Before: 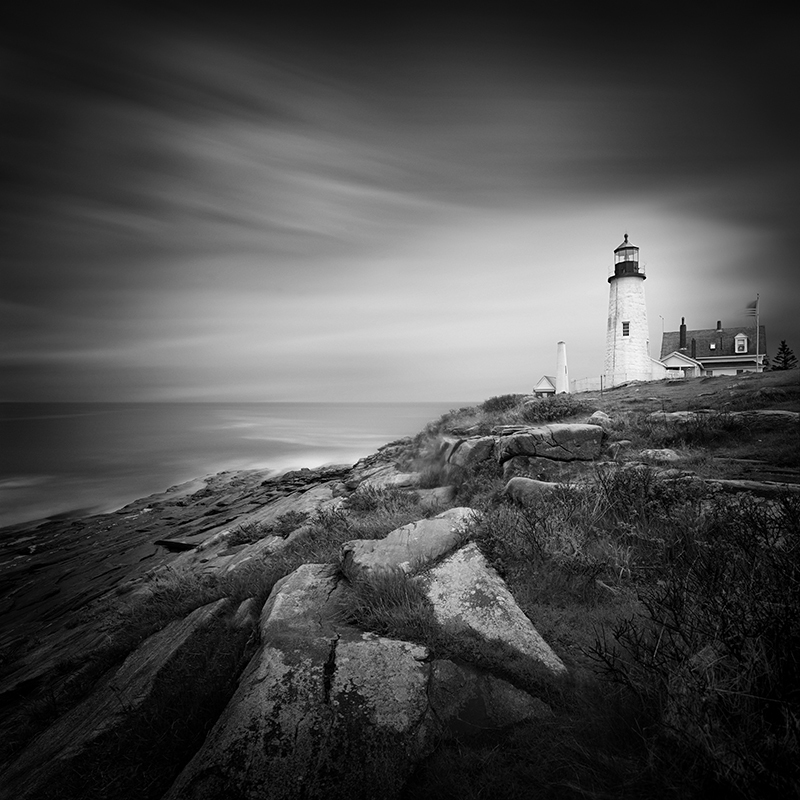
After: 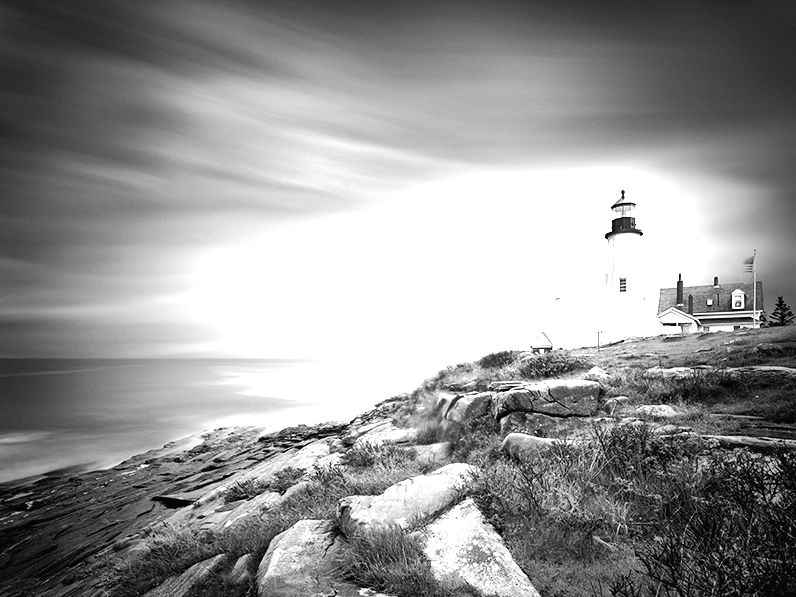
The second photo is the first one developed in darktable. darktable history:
color balance rgb: power › hue 314.74°, perceptual saturation grading › global saturation 4.037%, perceptual brilliance grading › global brilliance 11.707%
local contrast: mode bilateral grid, contrast 14, coarseness 35, detail 105%, midtone range 0.2
crop: left 0.381%, top 5.51%, bottom 19.798%
tone curve: curves: ch0 [(0, 0.013) (0.054, 0.018) (0.205, 0.191) (0.289, 0.292) (0.39, 0.424) (0.493, 0.551) (0.666, 0.743) (0.795, 0.841) (1, 0.998)]; ch1 [(0, 0) (0.385, 0.343) (0.439, 0.415) (0.494, 0.495) (0.501, 0.501) (0.51, 0.509) (0.54, 0.552) (0.586, 0.614) (0.66, 0.706) (0.783, 0.804) (1, 1)]; ch2 [(0, 0) (0.32, 0.281) (0.403, 0.399) (0.441, 0.428) (0.47, 0.469) (0.498, 0.496) (0.524, 0.538) (0.566, 0.579) (0.633, 0.665) (0.7, 0.711) (1, 1)], preserve colors none
exposure: black level correction 0, exposure 1.101 EV, compensate exposure bias true, compensate highlight preservation false
shadows and highlights: shadows 47.81, highlights -42.53, soften with gaussian
